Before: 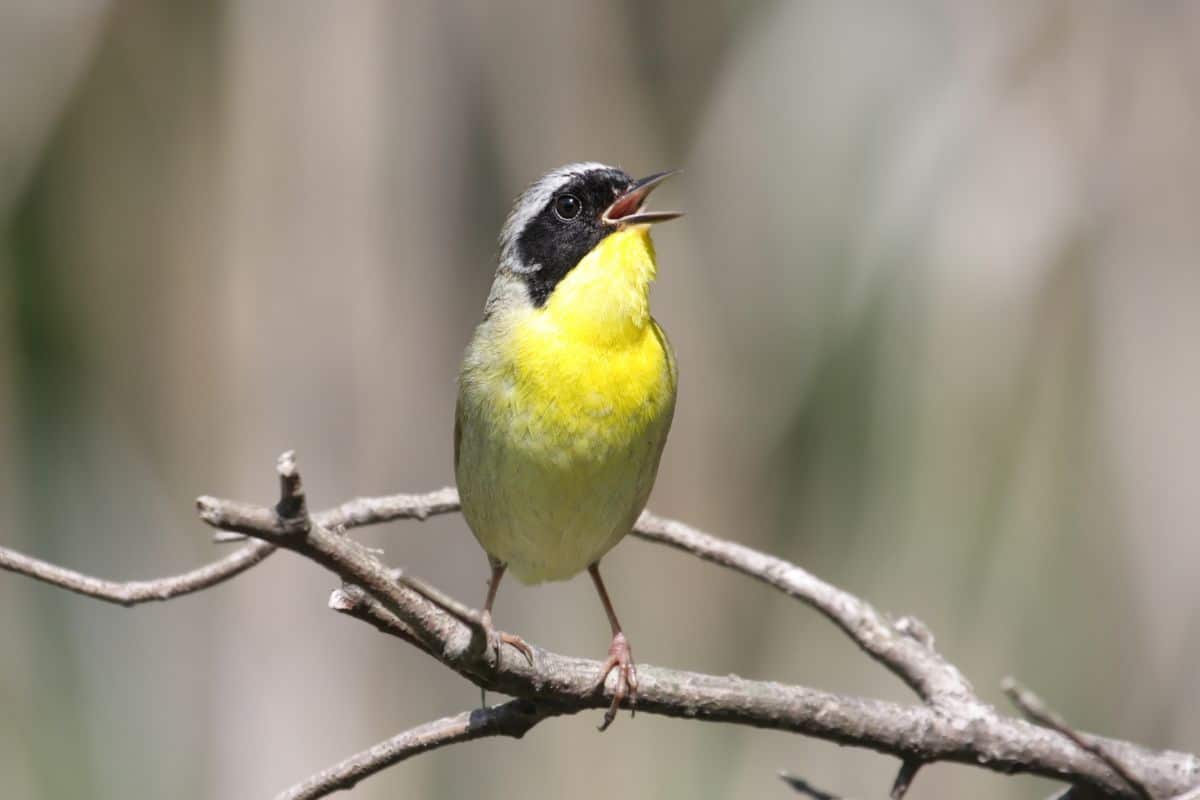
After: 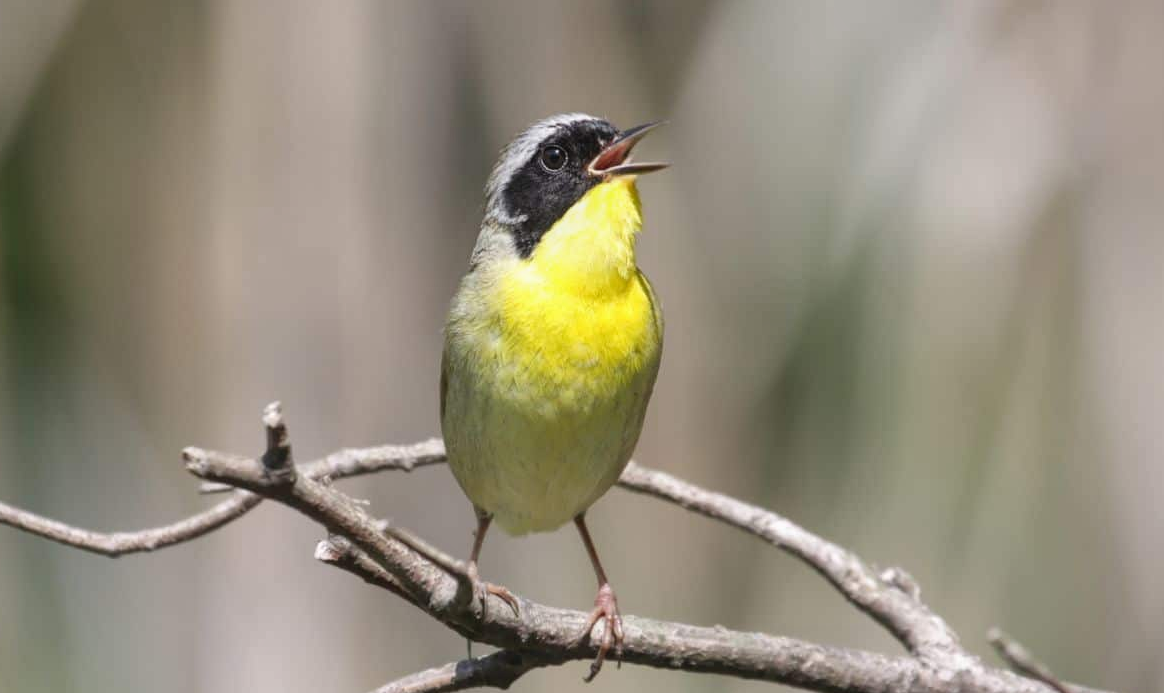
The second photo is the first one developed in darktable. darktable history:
local contrast: detail 109%
crop: left 1.203%, top 6.195%, right 1.551%, bottom 7.131%
